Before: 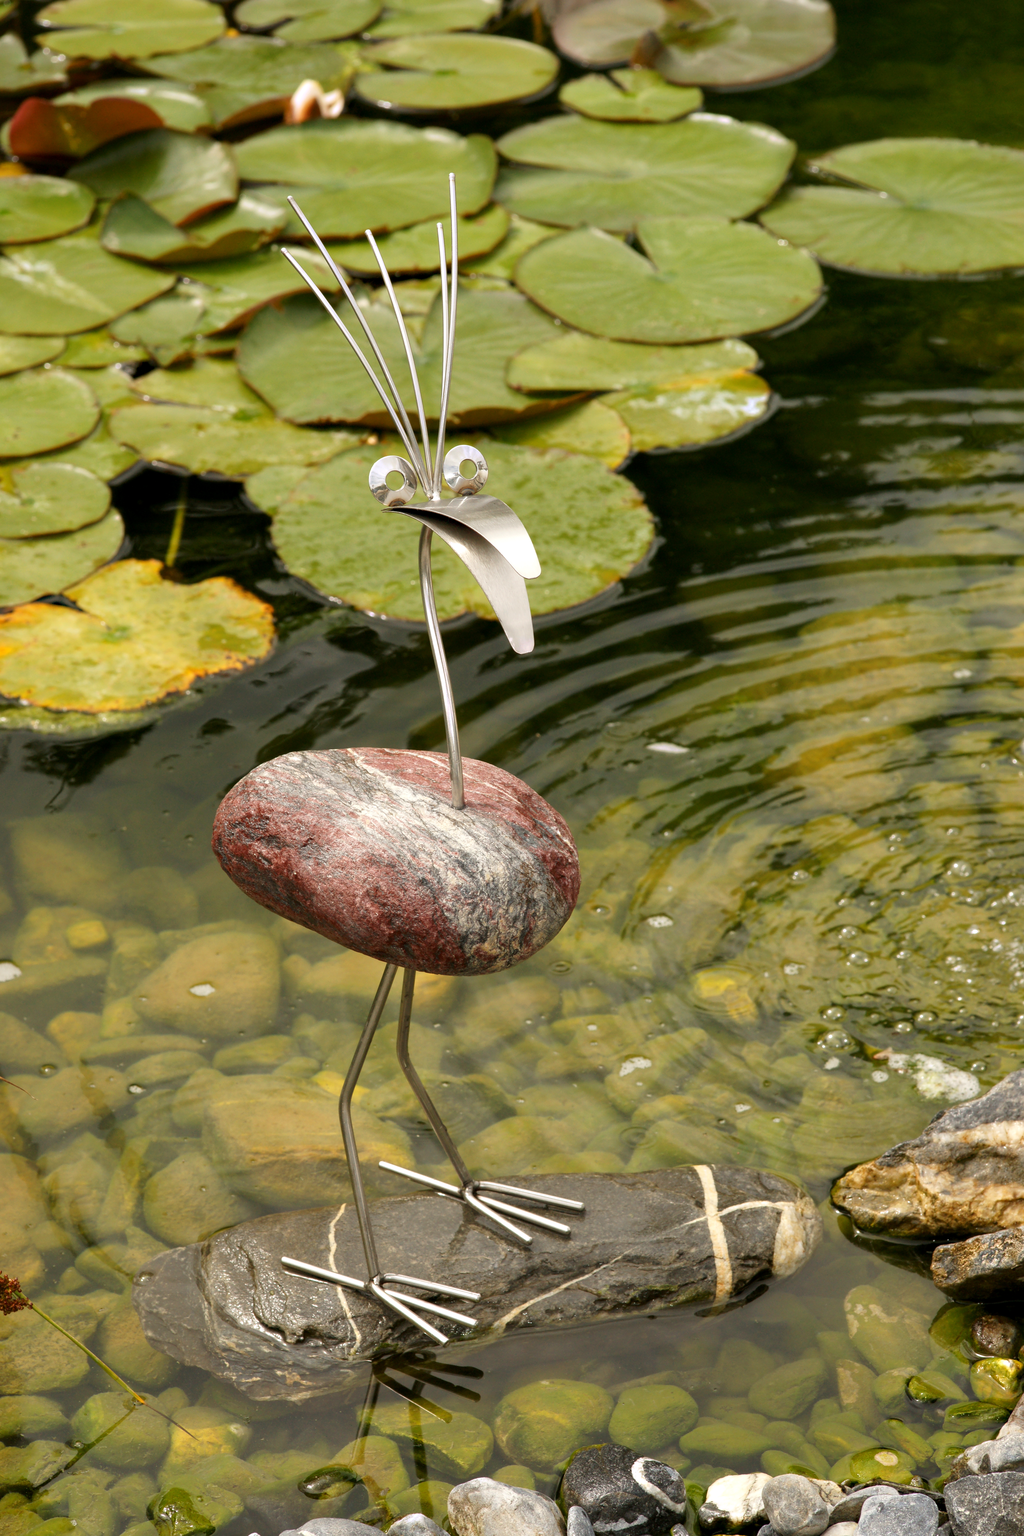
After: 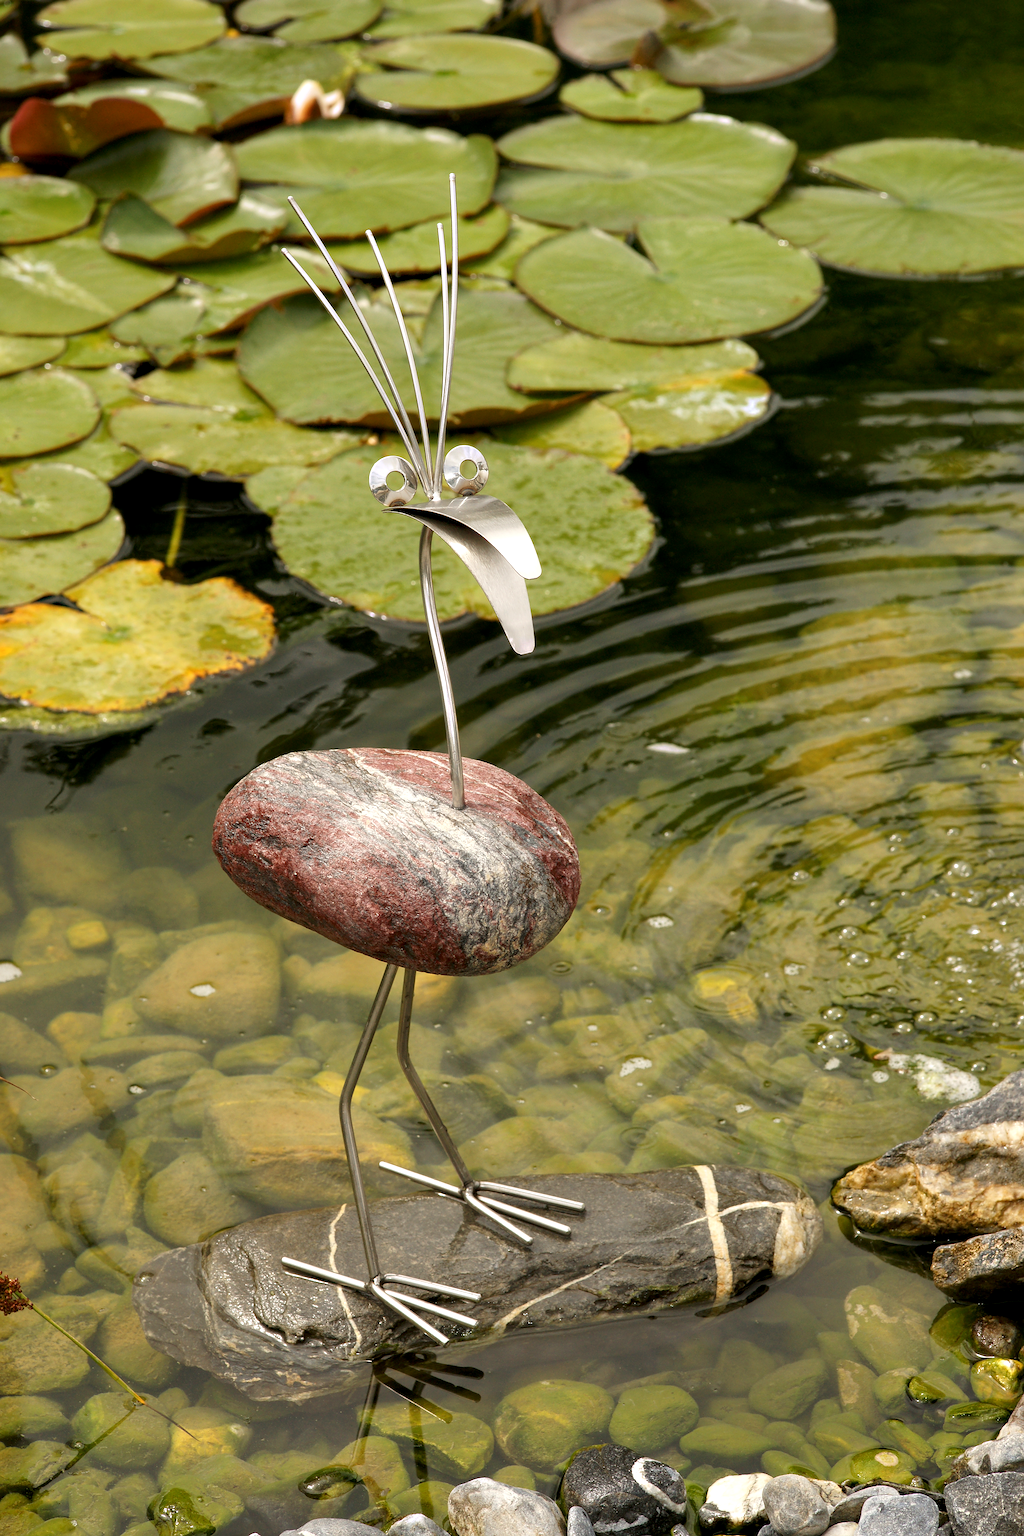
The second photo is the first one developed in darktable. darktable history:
local contrast: highlights 106%, shadows 102%, detail 119%, midtone range 0.2
sharpen: on, module defaults
